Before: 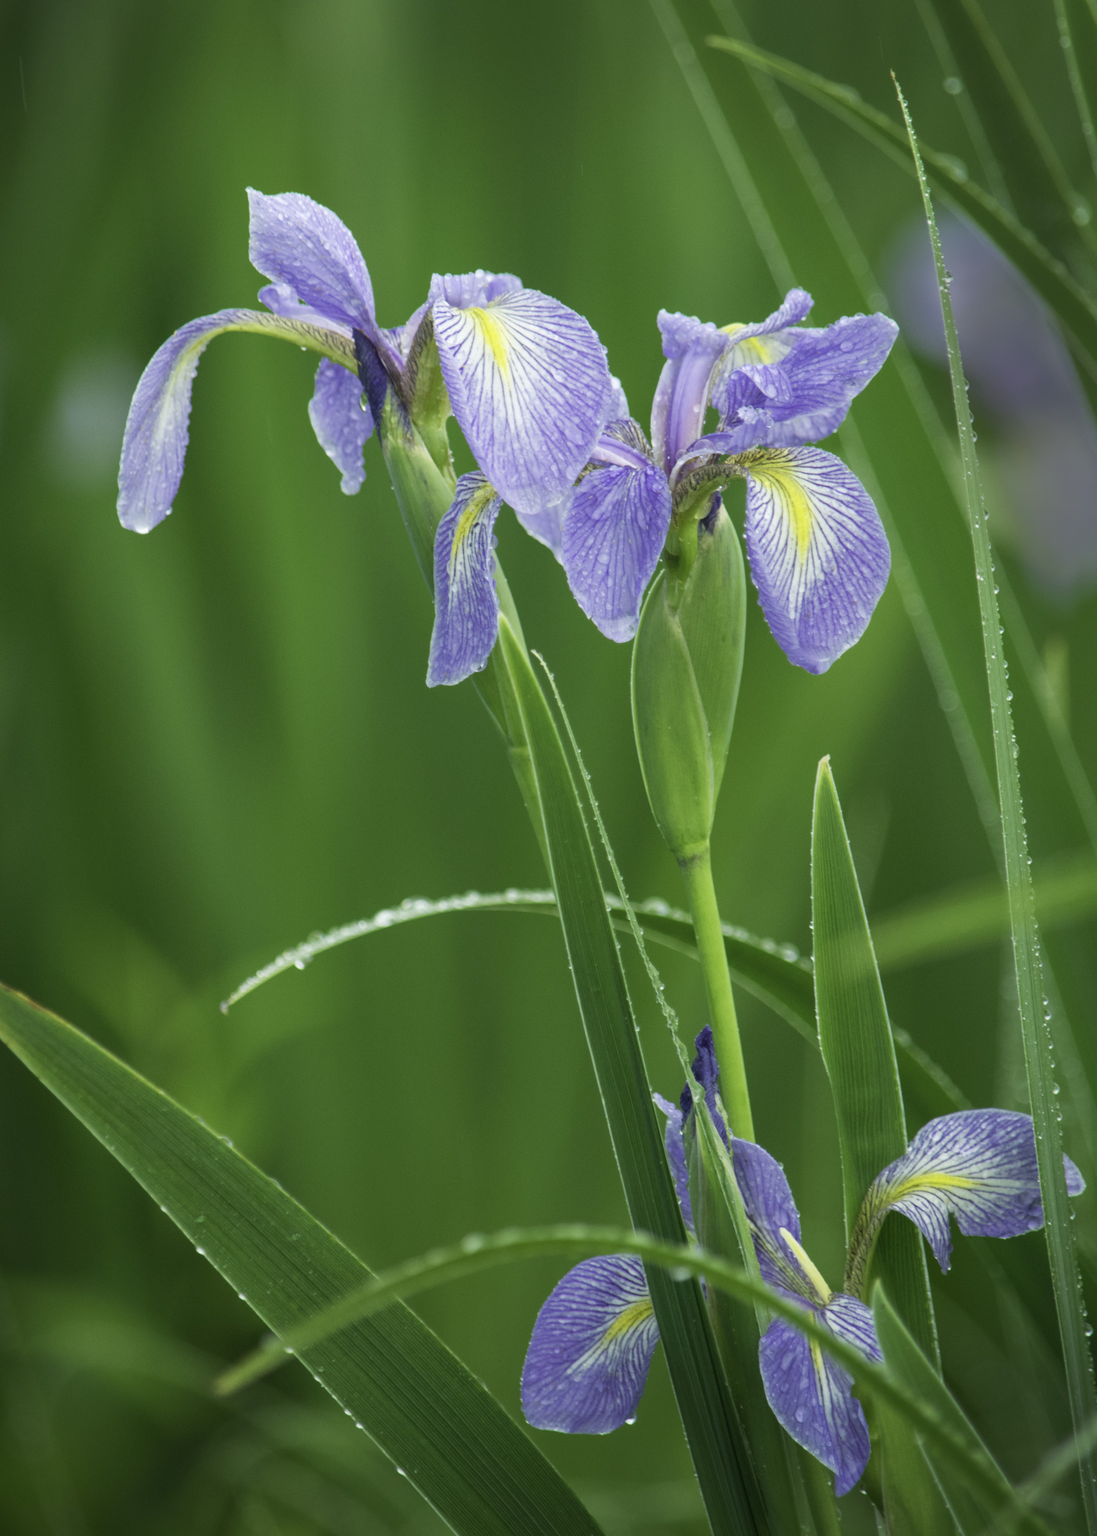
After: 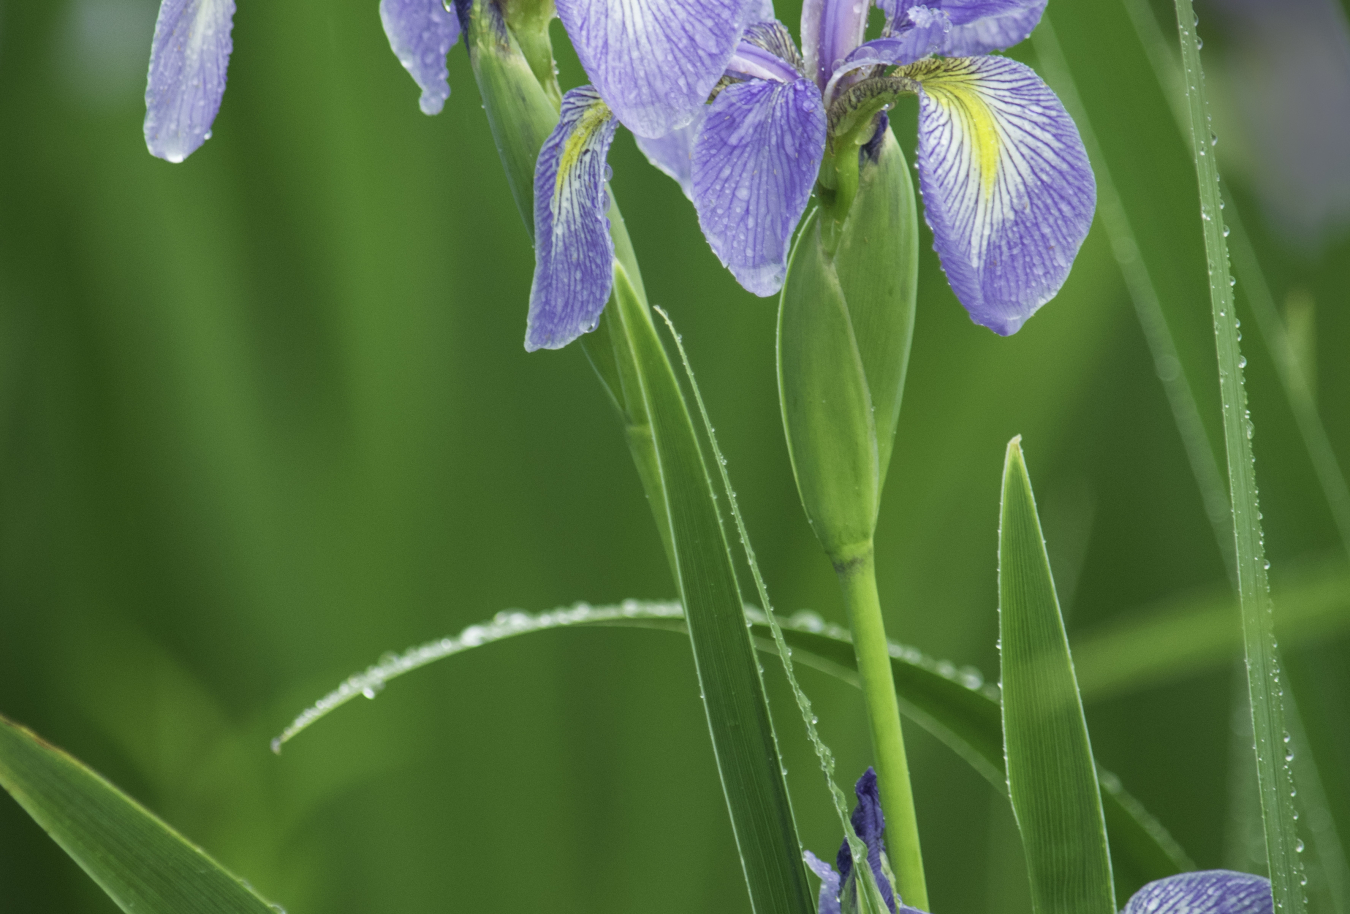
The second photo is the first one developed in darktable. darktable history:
crop and rotate: top 26.152%, bottom 25.479%
exposure: exposure -0.002 EV, compensate exposure bias true, compensate highlight preservation false
